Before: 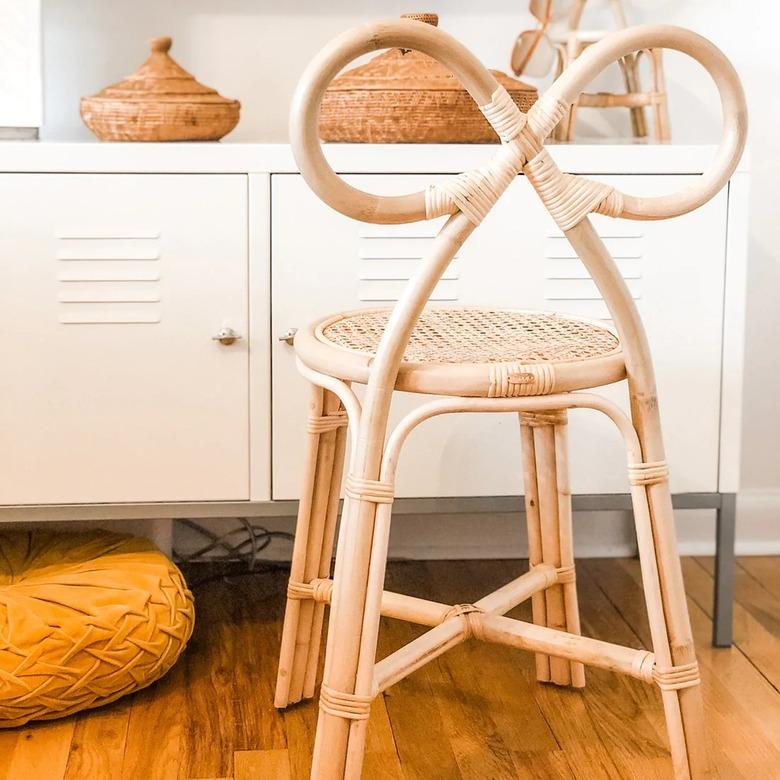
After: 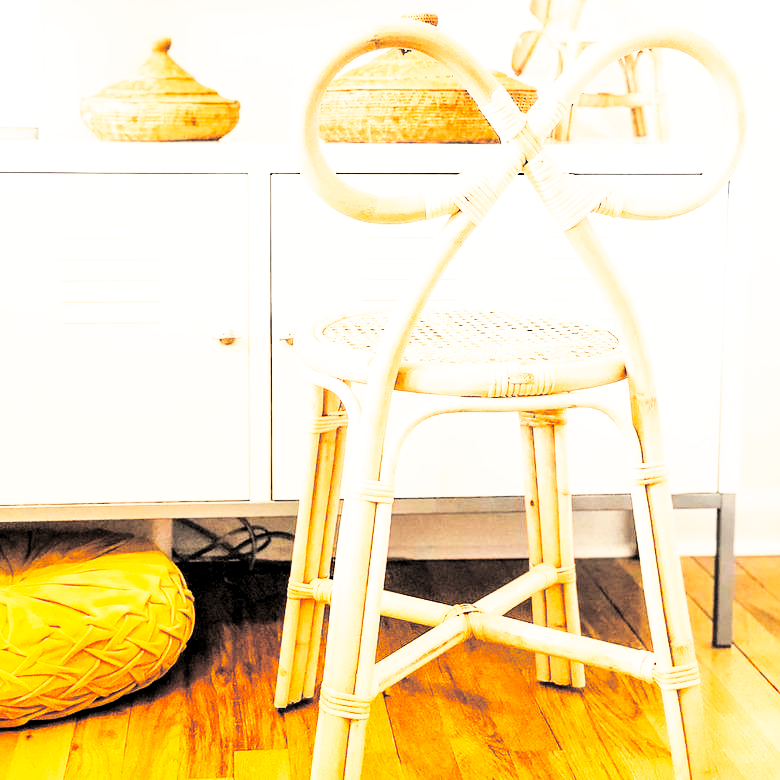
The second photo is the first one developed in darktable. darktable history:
base curve: curves: ch0 [(0, 0) (0.007, 0.004) (0.027, 0.03) (0.046, 0.07) (0.207, 0.54) (0.442, 0.872) (0.673, 0.972) (1, 1)], preserve colors none
contrast brightness saturation: contrast 0.2, brightness 0.16, saturation 0.22
levels: levels [0.116, 0.574, 1]
split-toning: shadows › hue 43.2°, shadows › saturation 0, highlights › hue 50.4°, highlights › saturation 1
